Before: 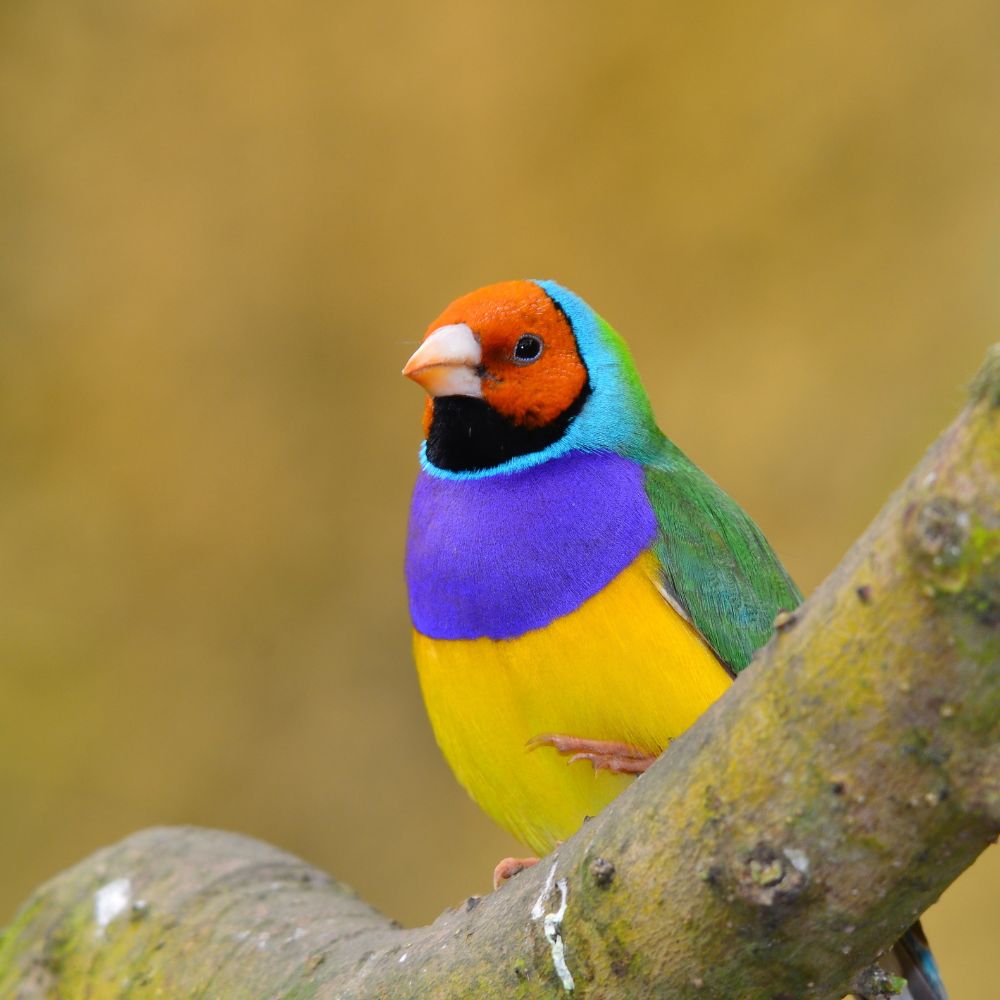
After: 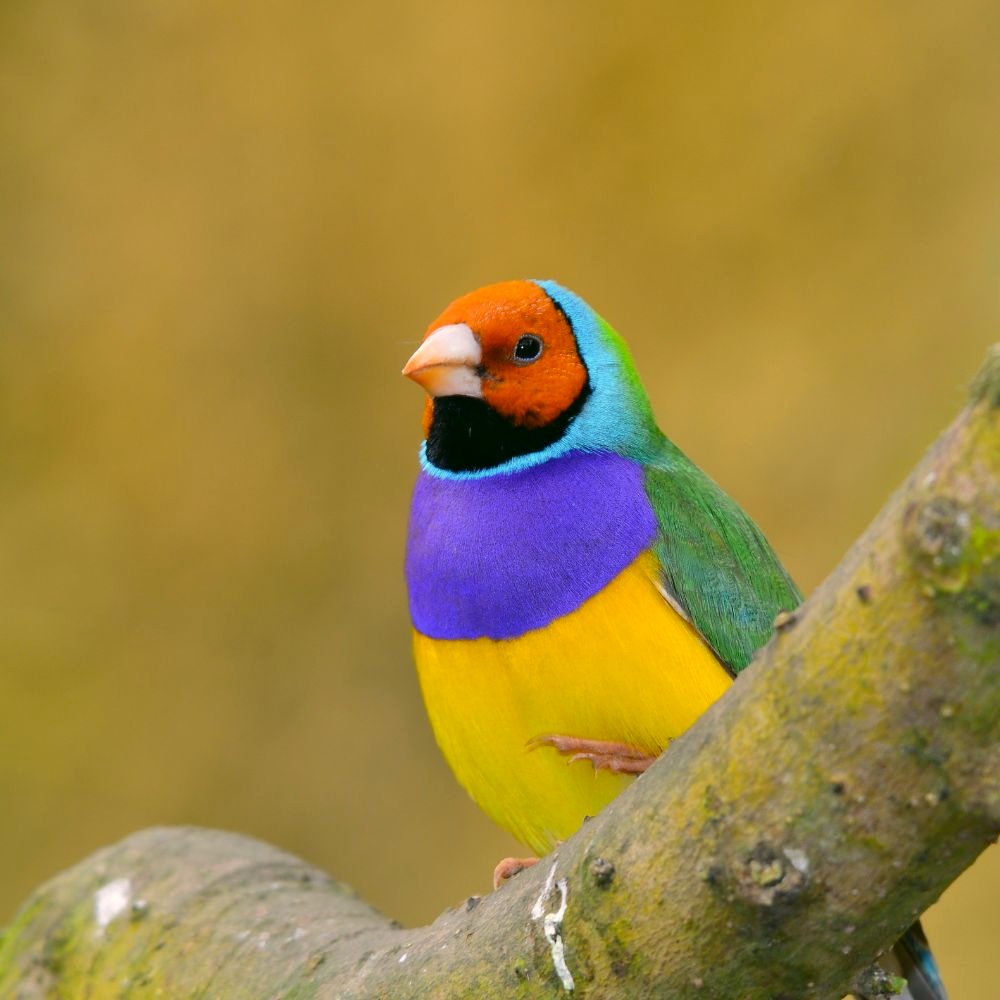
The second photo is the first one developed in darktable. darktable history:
color correction: highlights a* 4.22, highlights b* 4.91, shadows a* -7.34, shadows b* 4.92
